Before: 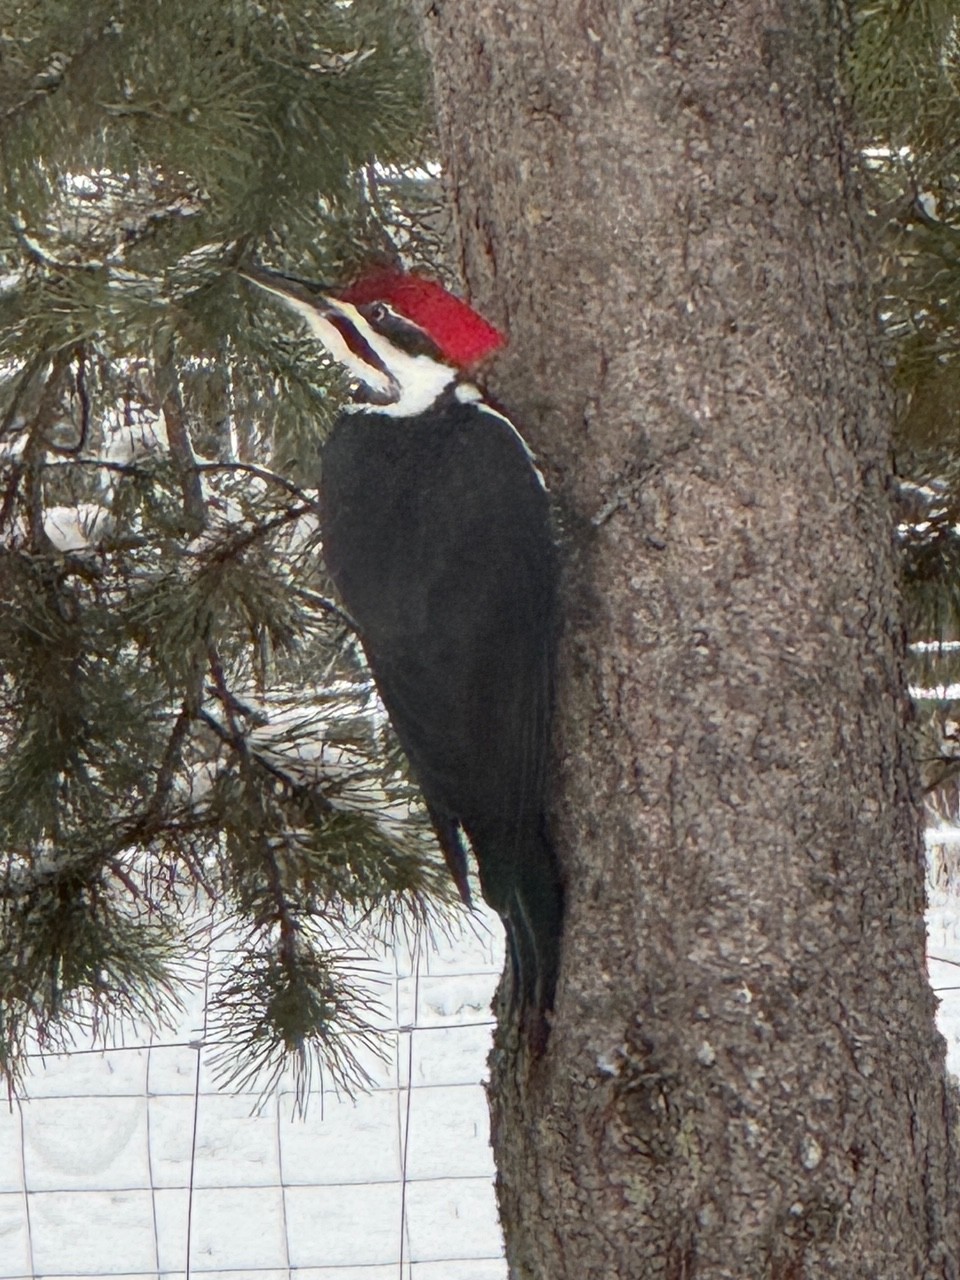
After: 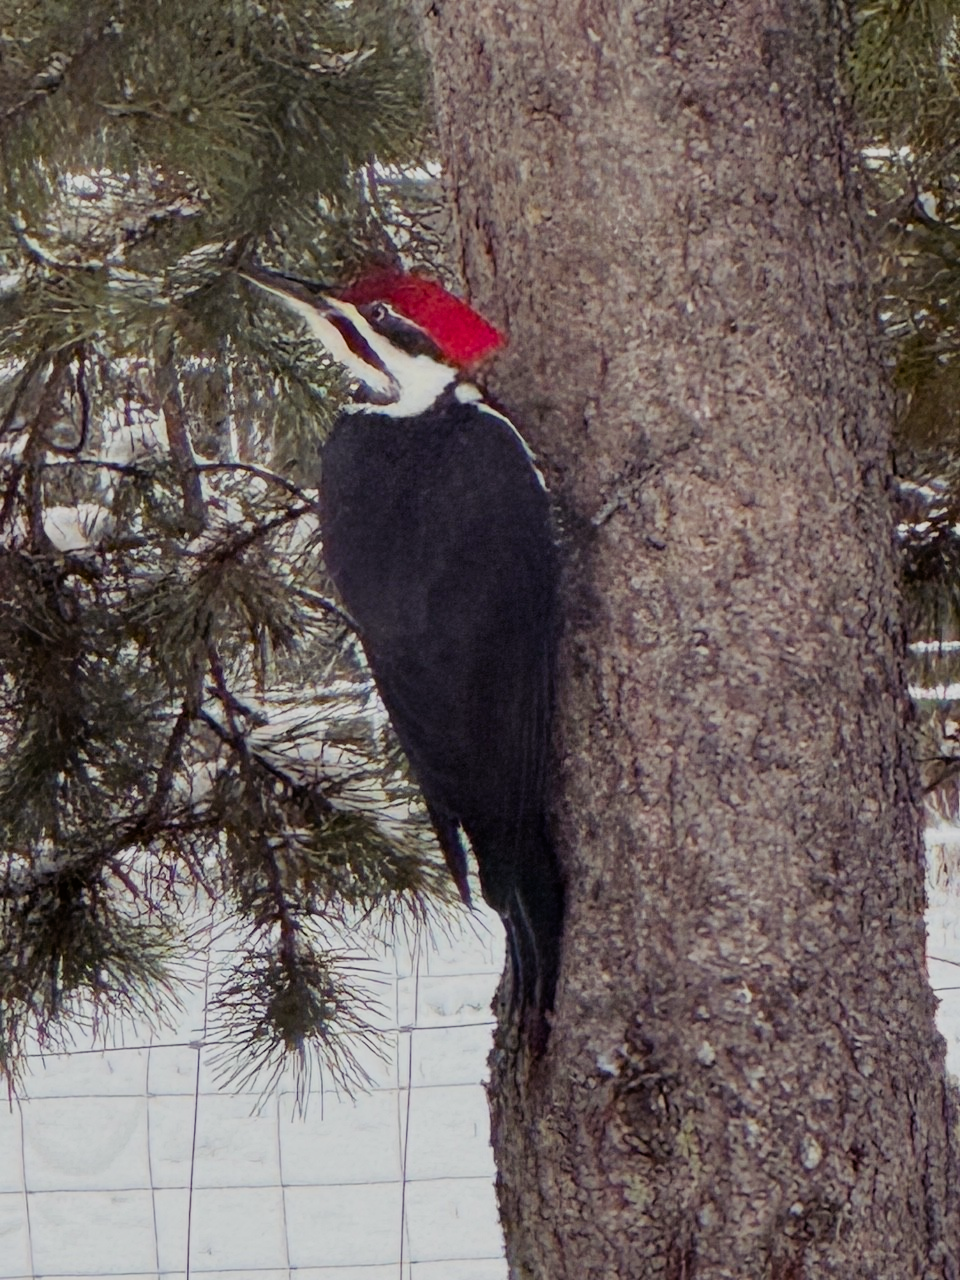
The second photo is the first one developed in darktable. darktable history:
color balance rgb: shadows lift › luminance -22.013%, shadows lift › chroma 8.805%, shadows lift › hue 286.17°, linear chroma grading › shadows 19.331%, linear chroma grading › highlights 3.853%, linear chroma grading › mid-tones 10.321%, perceptual saturation grading › global saturation -2.489%, perceptual saturation grading › highlights -7.915%, perceptual saturation grading › mid-tones 7.95%, perceptual saturation grading › shadows 5.221%, global vibrance 20%
filmic rgb: black relative exposure -7.65 EV, white relative exposure 4.56 EV, threshold 3.04 EV, hardness 3.61, enable highlight reconstruction true
